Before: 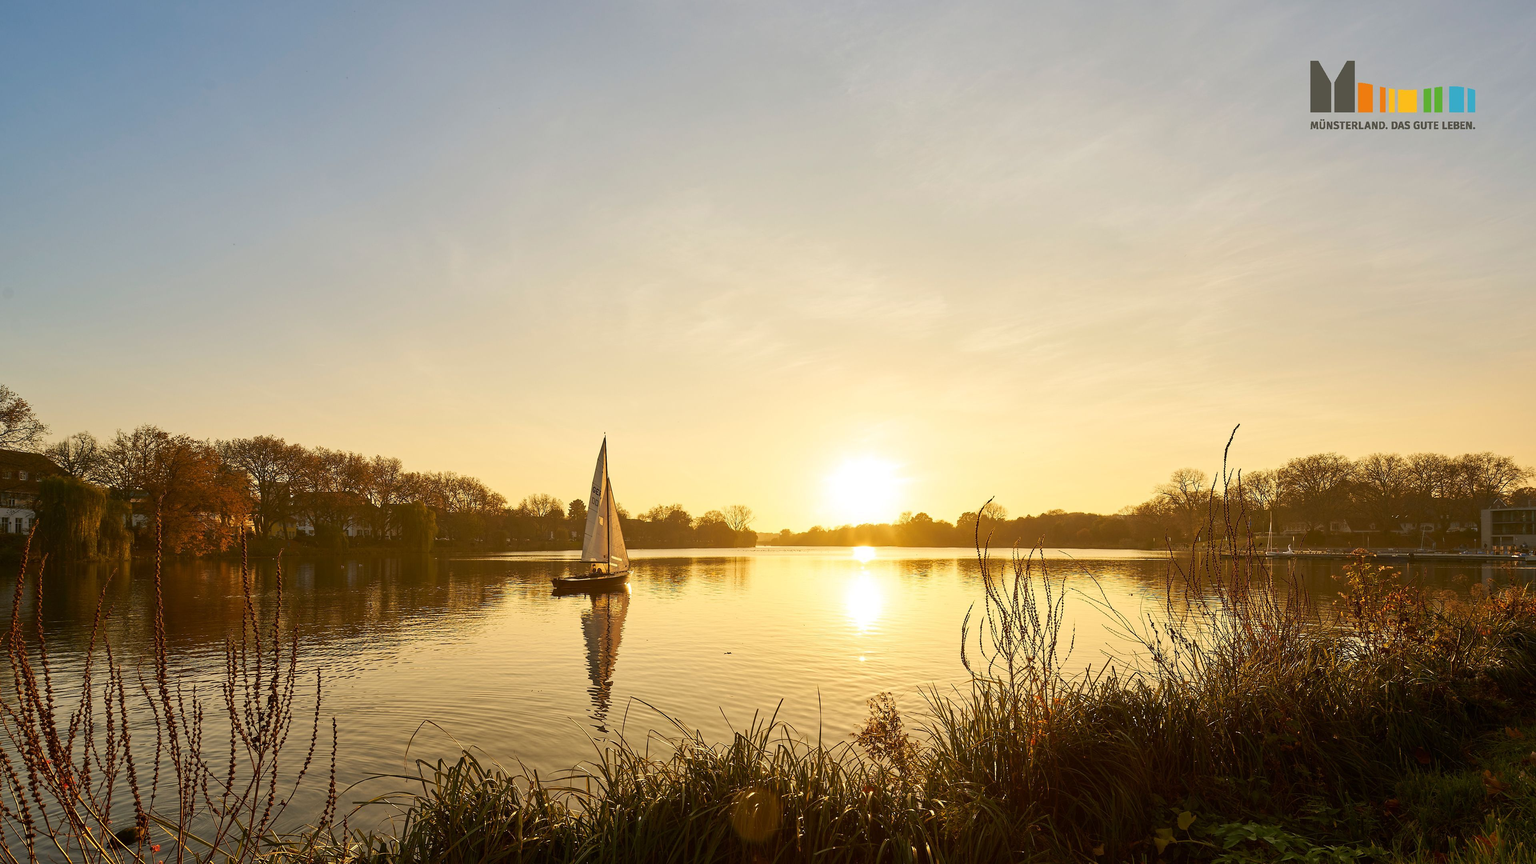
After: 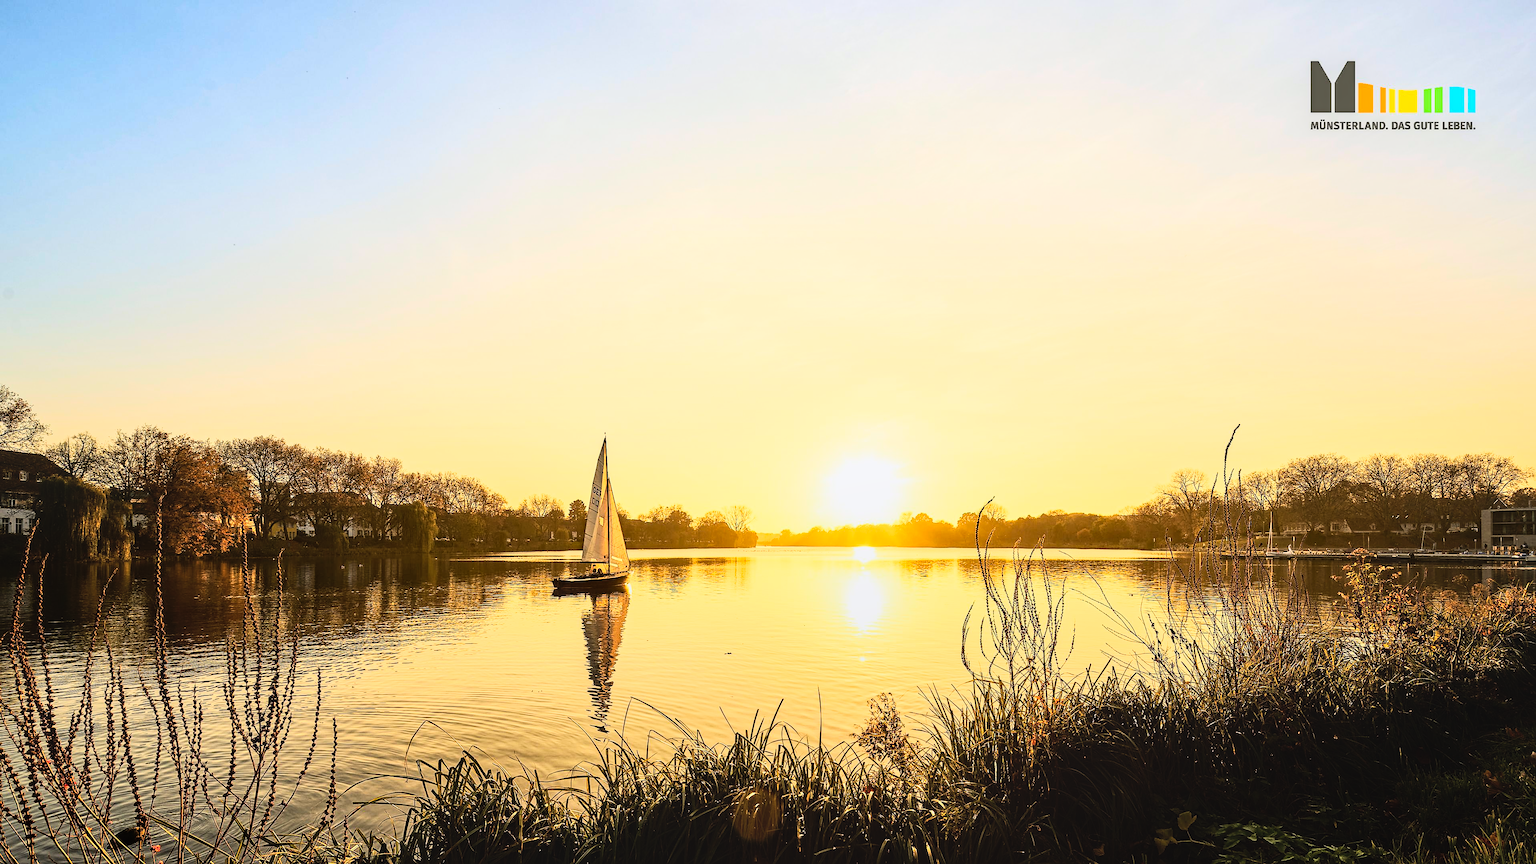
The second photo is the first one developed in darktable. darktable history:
sharpen: on, module defaults
haze removal: compatibility mode true, adaptive false
local contrast: on, module defaults
rgb curve: curves: ch0 [(0, 0) (0.21, 0.15) (0.24, 0.21) (0.5, 0.75) (0.75, 0.96) (0.89, 0.99) (1, 1)]; ch1 [(0, 0.02) (0.21, 0.13) (0.25, 0.2) (0.5, 0.67) (0.75, 0.9) (0.89, 0.97) (1, 1)]; ch2 [(0, 0.02) (0.21, 0.13) (0.25, 0.2) (0.5, 0.67) (0.75, 0.9) (0.89, 0.97) (1, 1)], compensate middle gray true
